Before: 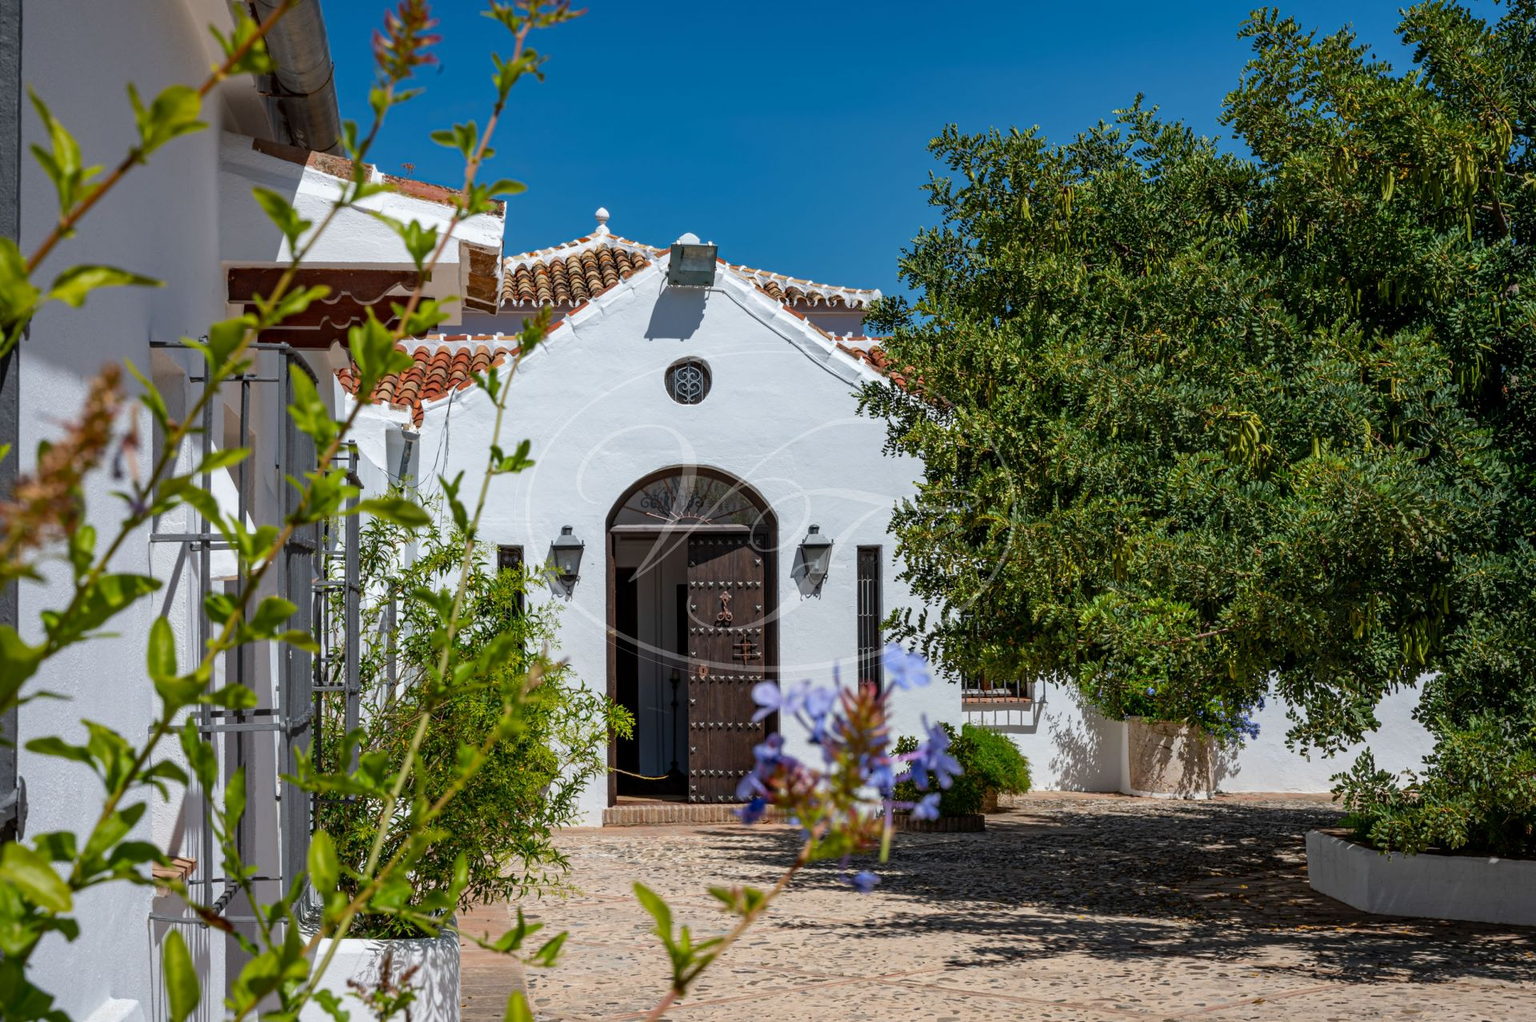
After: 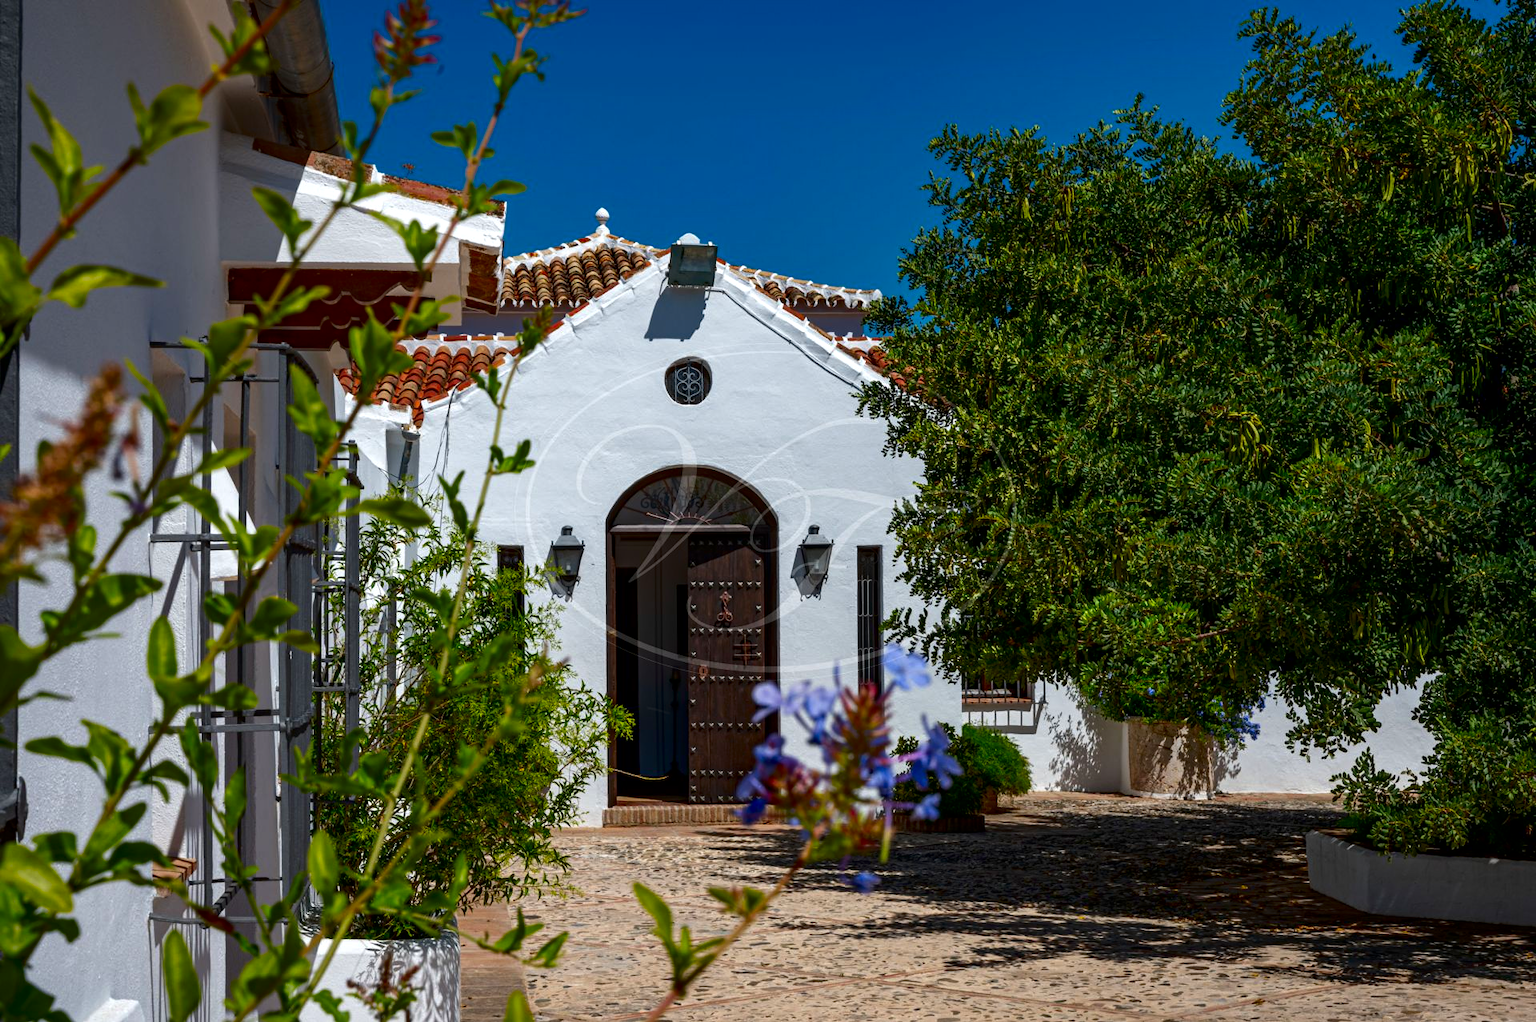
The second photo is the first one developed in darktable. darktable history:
exposure: black level correction 0.001, exposure 0.191 EV, compensate highlight preservation false
contrast brightness saturation: brightness -0.25, saturation 0.2
